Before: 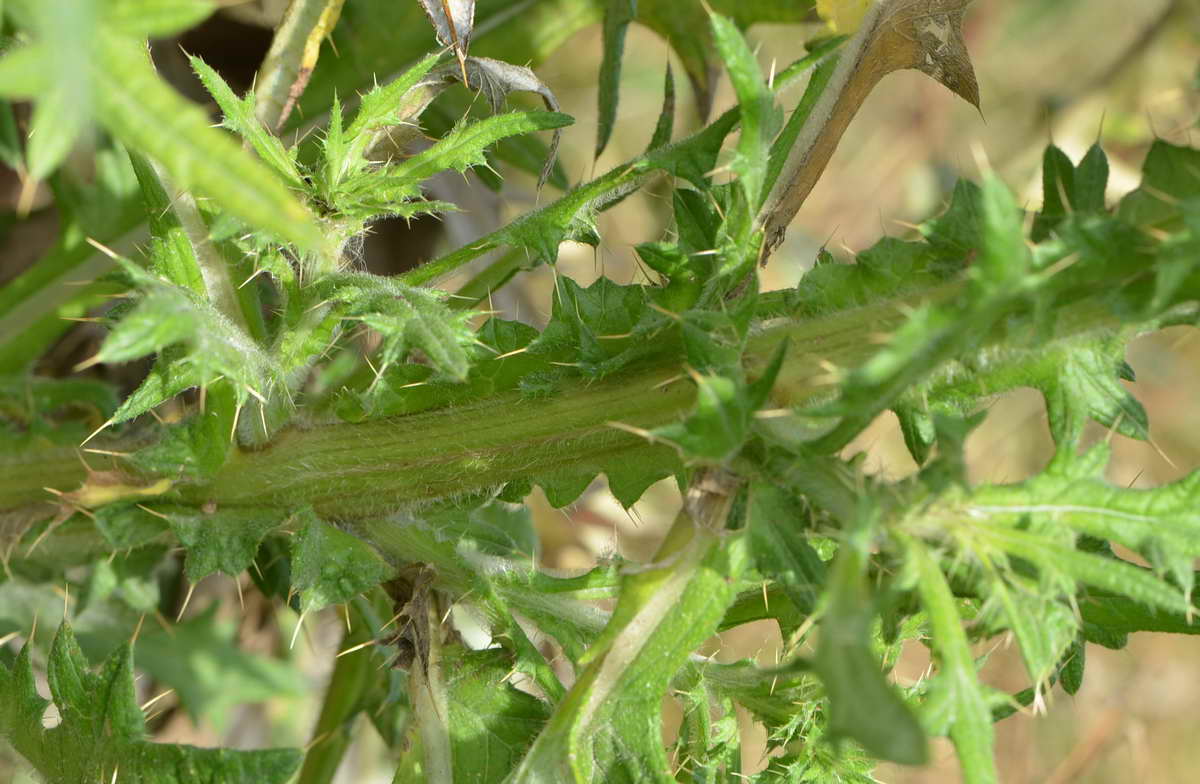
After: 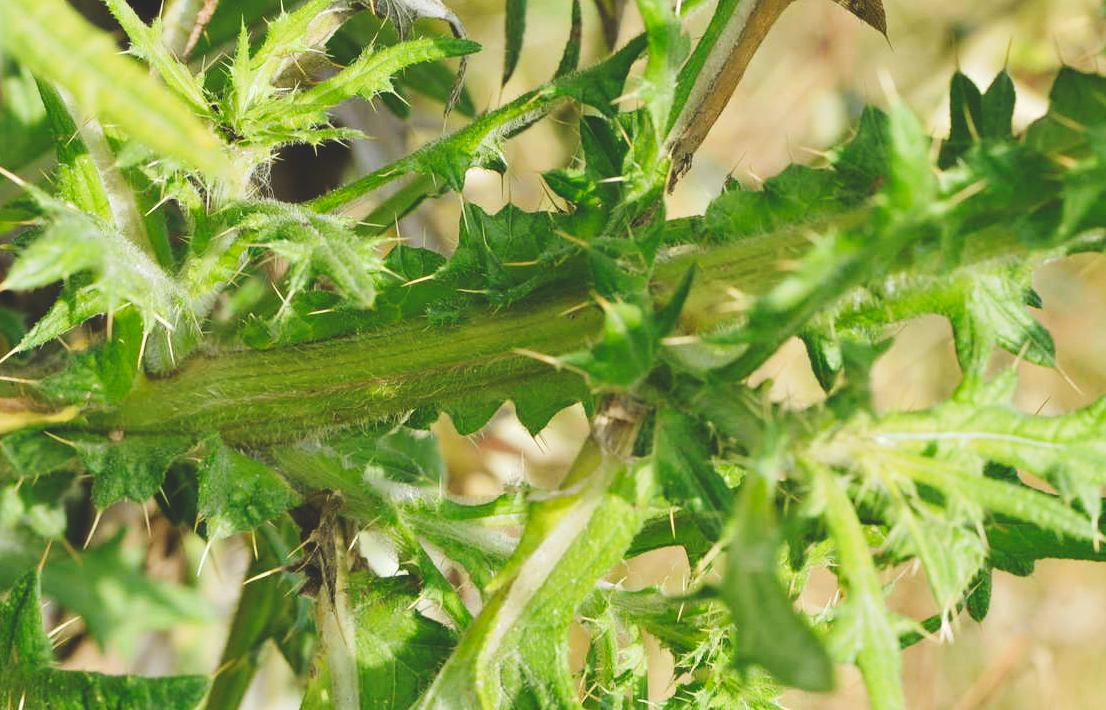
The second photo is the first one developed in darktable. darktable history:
crop and rotate: left 7.803%, top 9.353%
tone curve: curves: ch0 [(0, 0) (0.003, 0.17) (0.011, 0.17) (0.025, 0.17) (0.044, 0.168) (0.069, 0.167) (0.1, 0.173) (0.136, 0.181) (0.177, 0.199) (0.224, 0.226) (0.277, 0.271) (0.335, 0.333) (0.399, 0.419) (0.468, 0.52) (0.543, 0.621) (0.623, 0.716) (0.709, 0.795) (0.801, 0.867) (0.898, 0.914) (1, 1)], preserve colors none
